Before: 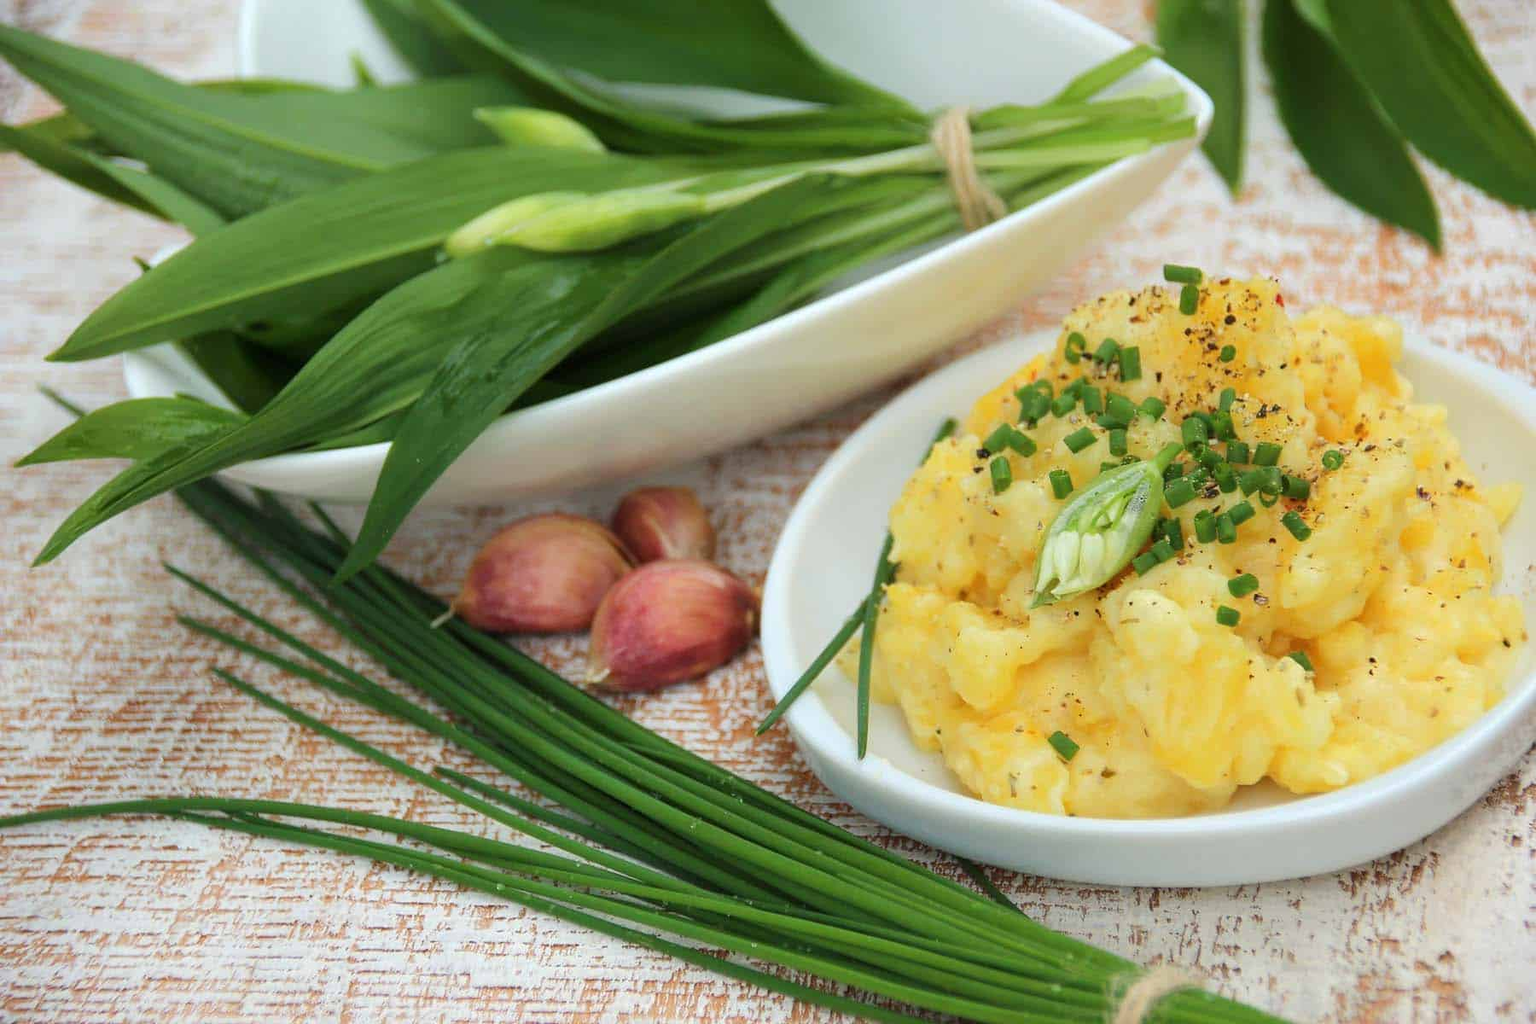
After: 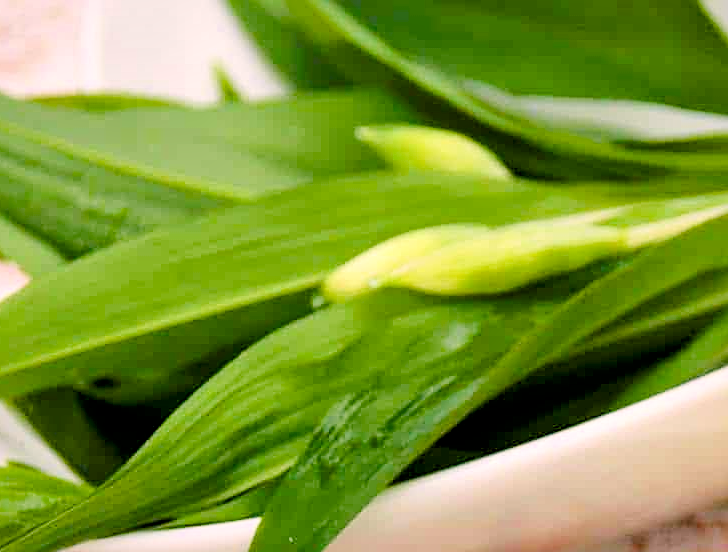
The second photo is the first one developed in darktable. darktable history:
color balance rgb: linear chroma grading › global chroma 13.232%, perceptual saturation grading › global saturation 20%, perceptual saturation grading › highlights -25.885%, perceptual saturation grading › shadows 26.085%, perceptual brilliance grading › mid-tones 10.51%, perceptual brilliance grading › shadows 15.312%, global vibrance 9.213%
sharpen: on, module defaults
exposure: exposure 0.693 EV, compensate exposure bias true, compensate highlight preservation false
color calibration: illuminant same as pipeline (D50), adaptation XYZ, x 0.346, y 0.358, temperature 5005.35 K
filmic rgb: black relative exposure -7.71 EV, white relative exposure 4.38 EV, target black luminance 0%, hardness 3.76, latitude 50.75%, contrast 1.076, highlights saturation mix 9.75%, shadows ↔ highlights balance -0.238%, iterations of high-quality reconstruction 10
local contrast: mode bilateral grid, contrast 20, coarseness 50, detail 171%, midtone range 0.2
color correction: highlights a* 12.22, highlights b* 5.56
crop and rotate: left 11.067%, top 0.059%, right 48.465%, bottom 53.885%
